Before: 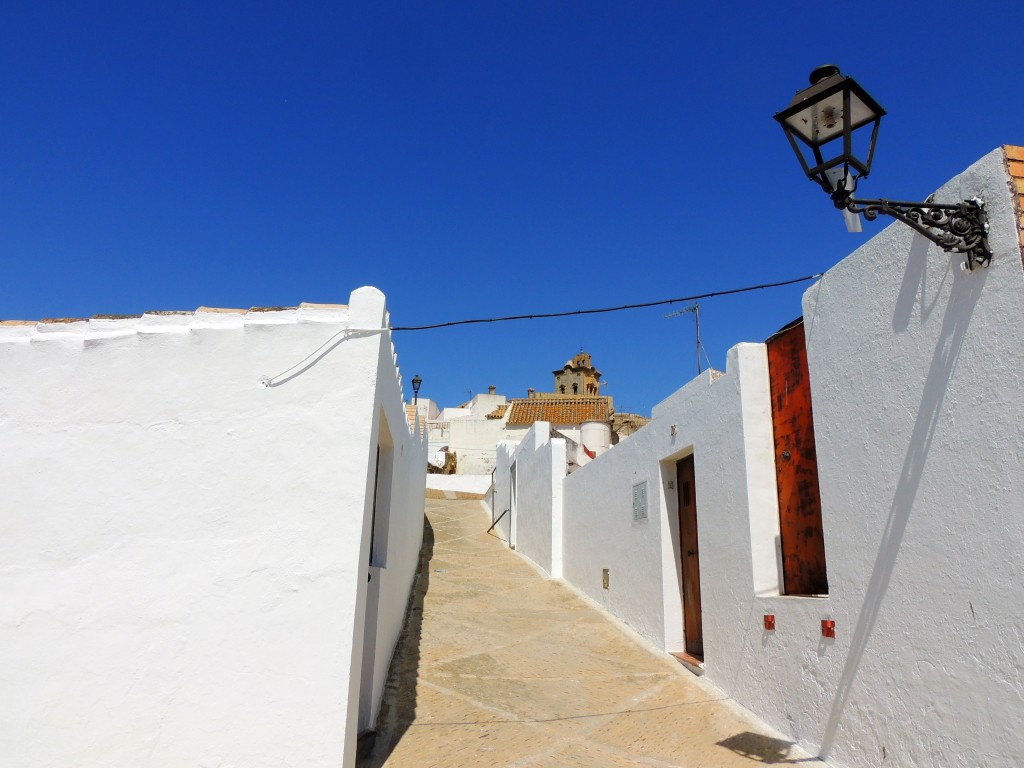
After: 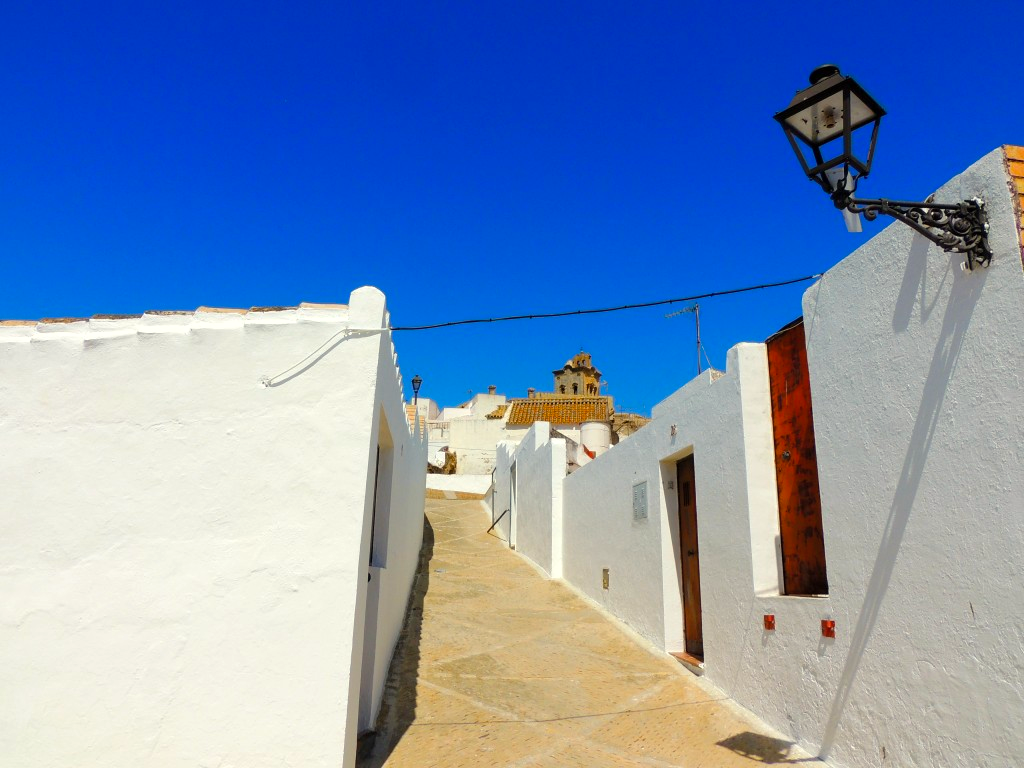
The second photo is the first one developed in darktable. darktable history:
color balance rgb: power › hue 329.97°, highlights gain › luminance 6.364%, highlights gain › chroma 2.556%, highlights gain › hue 92.49°, linear chroma grading › shadows 9.309%, linear chroma grading › highlights 9.409%, linear chroma grading › global chroma 15.168%, linear chroma grading › mid-tones 14.882%, perceptual saturation grading › global saturation 0.737%
shadows and highlights: radius 125.9, shadows 21.19, highlights -22.6, low approximation 0.01
